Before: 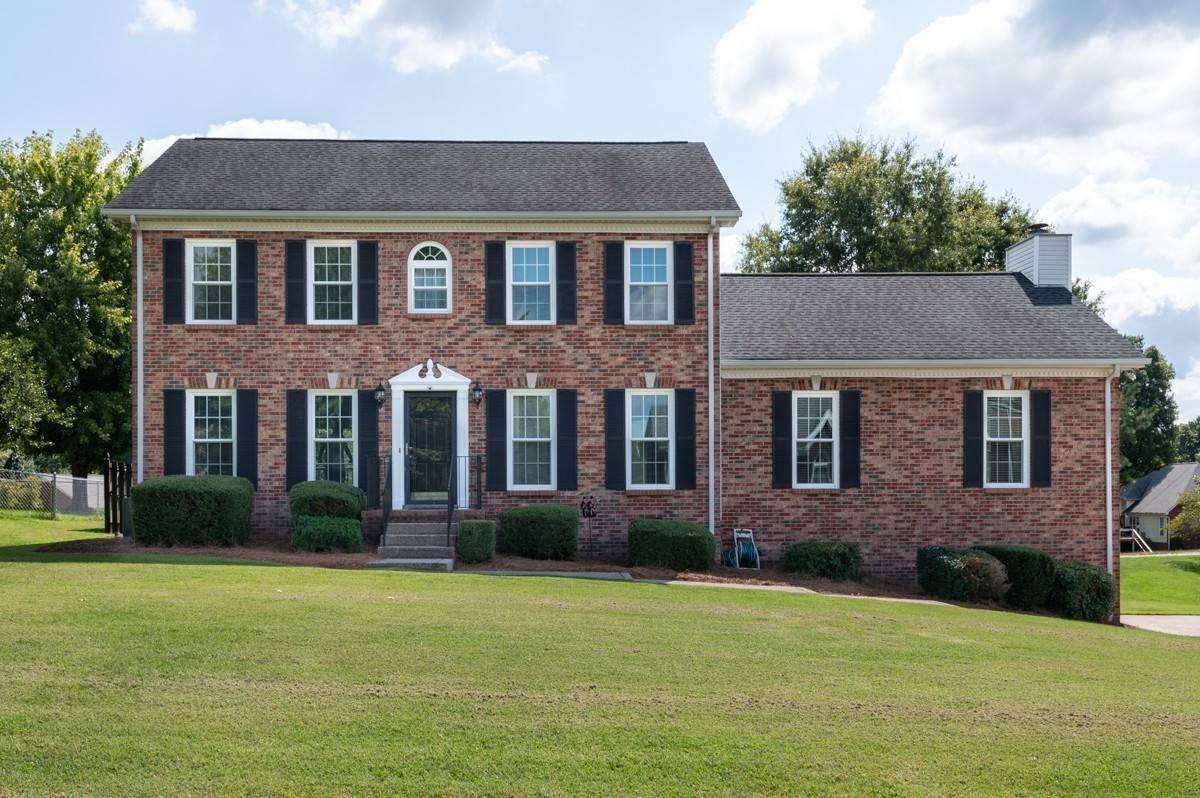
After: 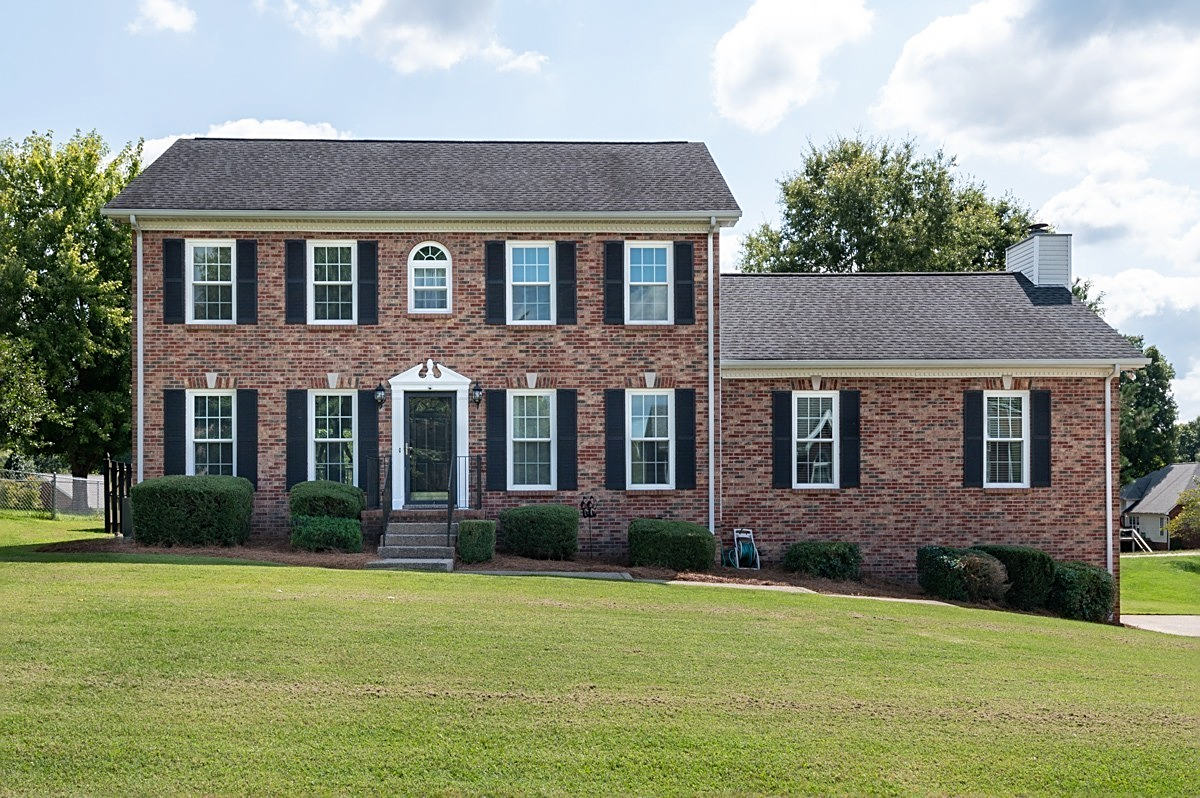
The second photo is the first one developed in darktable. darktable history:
base curve: curves: ch0 [(0, 0) (0.472, 0.508) (1, 1)], preserve colors none
sharpen: on, module defaults
